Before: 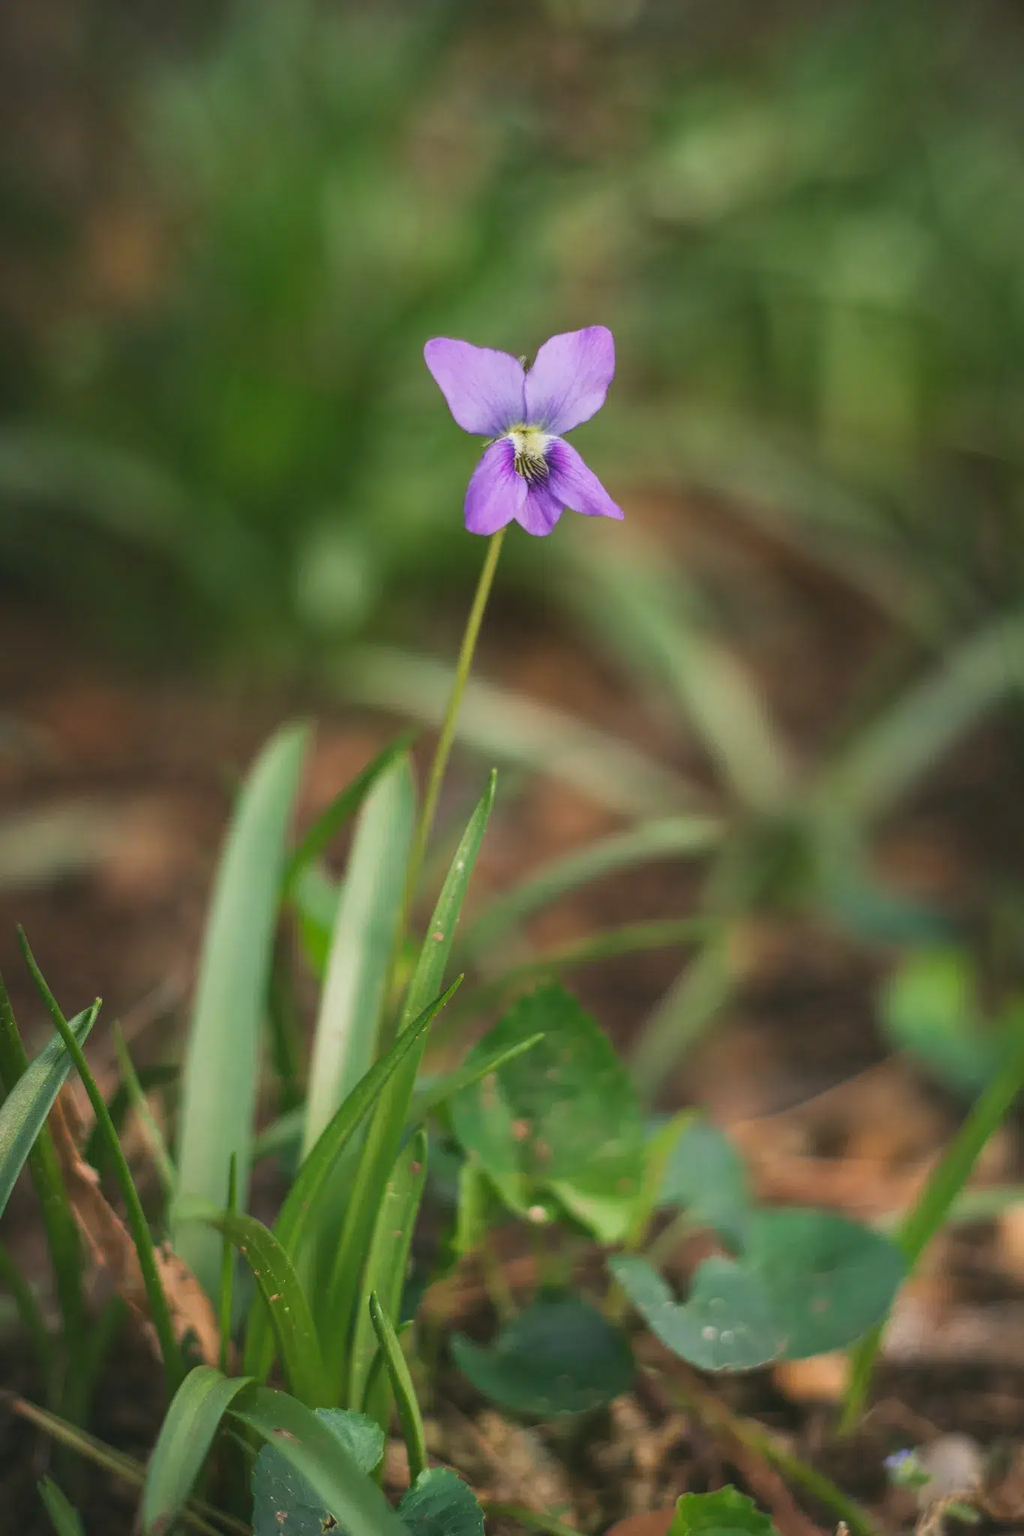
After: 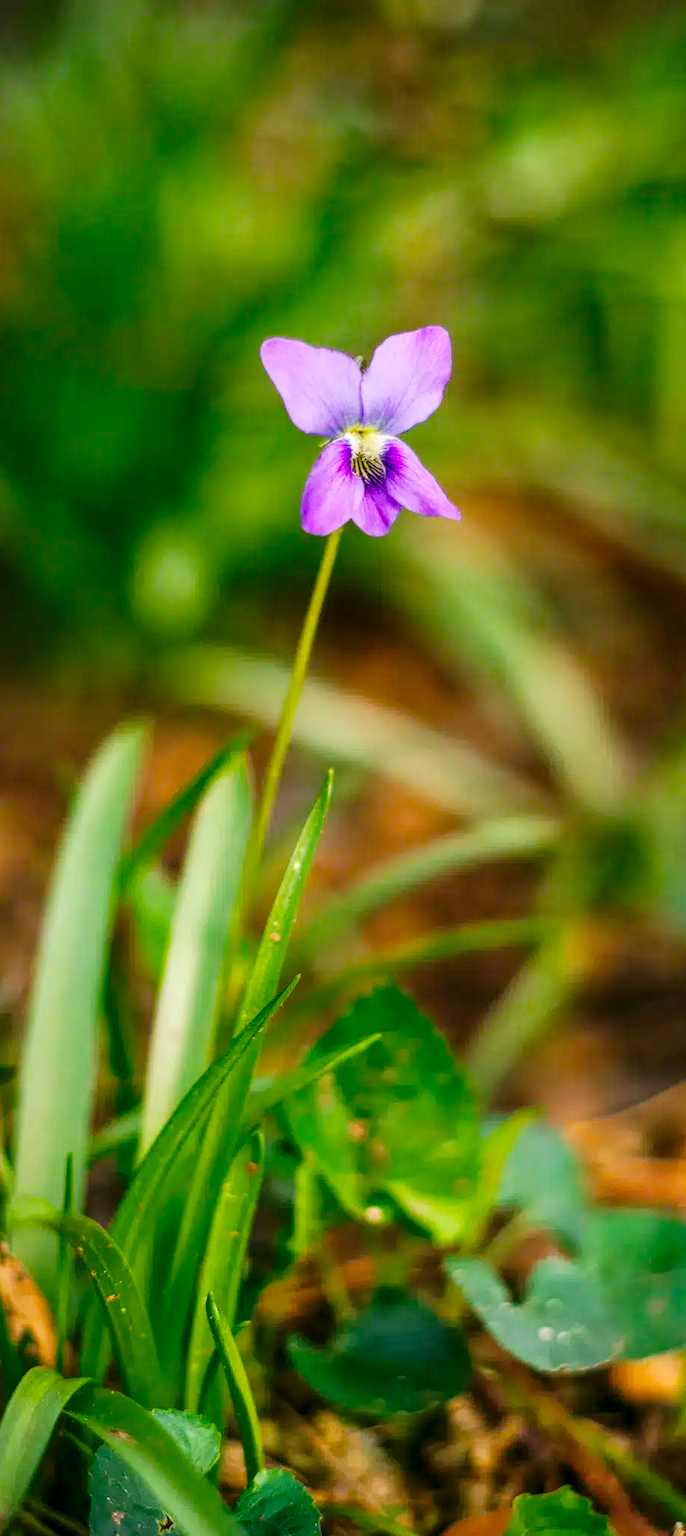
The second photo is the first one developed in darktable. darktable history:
color balance rgb: highlights gain › chroma 0.25%, highlights gain › hue 332.24°, linear chroma grading › global chroma 8.757%, perceptual saturation grading › global saturation 30.035%
local contrast: on, module defaults
tone curve: curves: ch0 [(0, 0) (0.003, 0) (0.011, 0.002) (0.025, 0.004) (0.044, 0.007) (0.069, 0.015) (0.1, 0.025) (0.136, 0.04) (0.177, 0.09) (0.224, 0.152) (0.277, 0.239) (0.335, 0.335) (0.399, 0.43) (0.468, 0.524) (0.543, 0.621) (0.623, 0.712) (0.709, 0.792) (0.801, 0.871) (0.898, 0.951) (1, 1)], preserve colors none
crop and rotate: left 16.021%, right 16.945%
